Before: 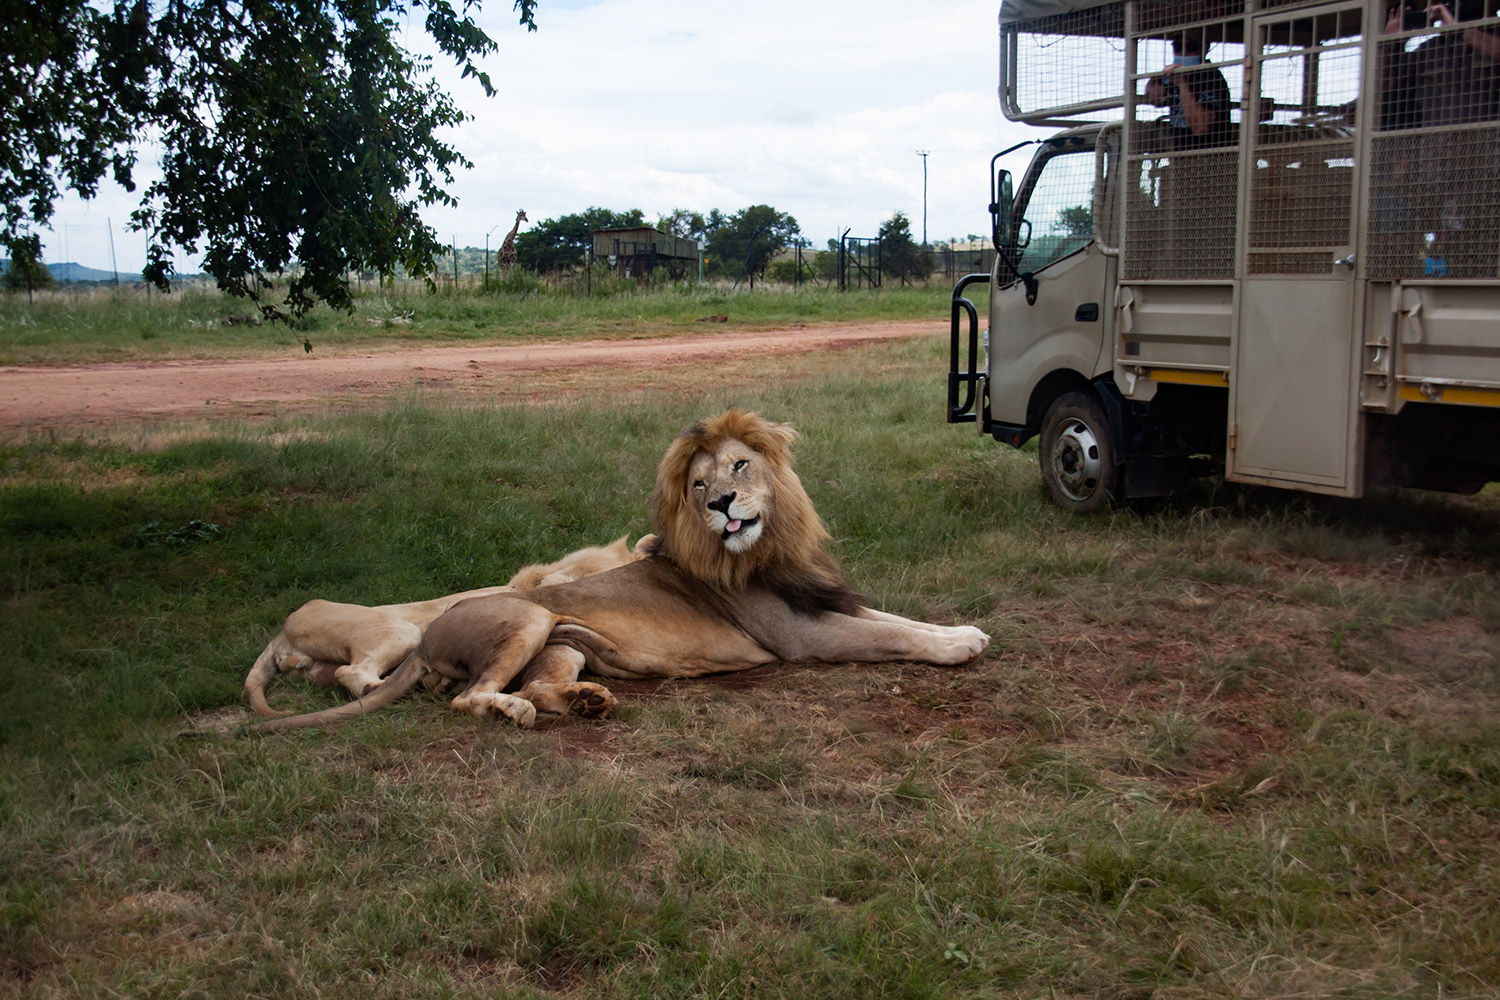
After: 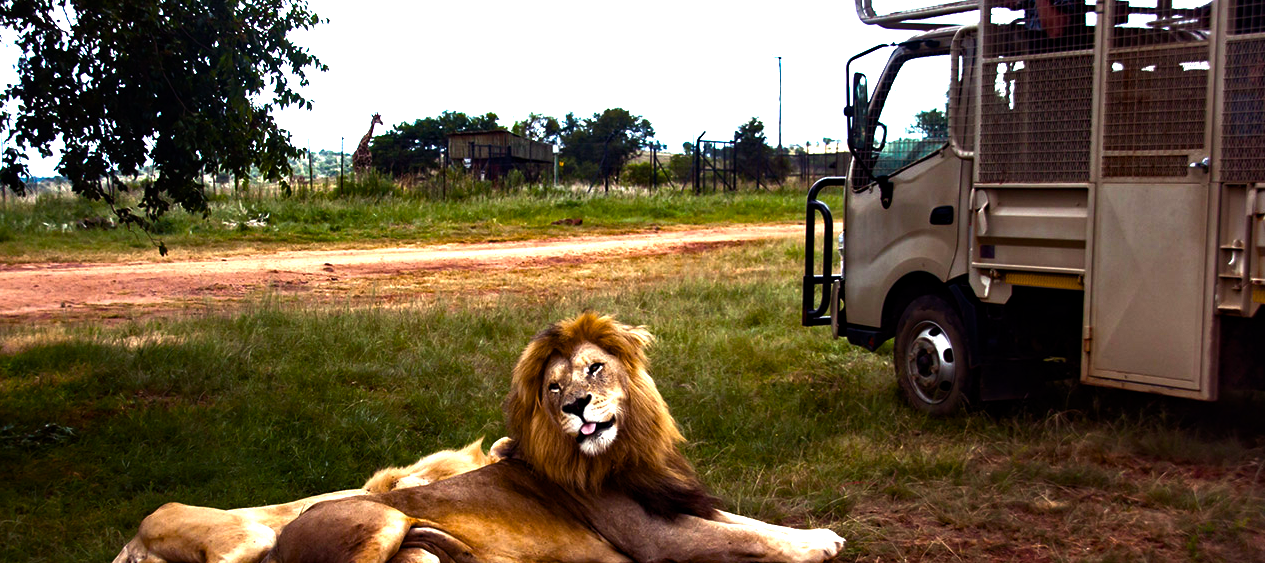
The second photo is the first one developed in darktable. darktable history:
color balance rgb: shadows lift › chroma 1.274%, shadows lift › hue 259.69°, power › luminance -7.903%, power › chroma 1.362%, power › hue 330.49°, perceptual saturation grading › global saturation 20%, perceptual saturation grading › highlights -25.77%, perceptual saturation grading › shadows 25.166%, perceptual brilliance grading › highlights 74.887%, perceptual brilliance grading › shadows -29.425%, global vibrance 39.98%
haze removal: compatibility mode true, adaptive false
color correction: highlights a* -4.31, highlights b* 6.64
crop and rotate: left 9.678%, top 9.732%, right 5.983%, bottom 33.907%
